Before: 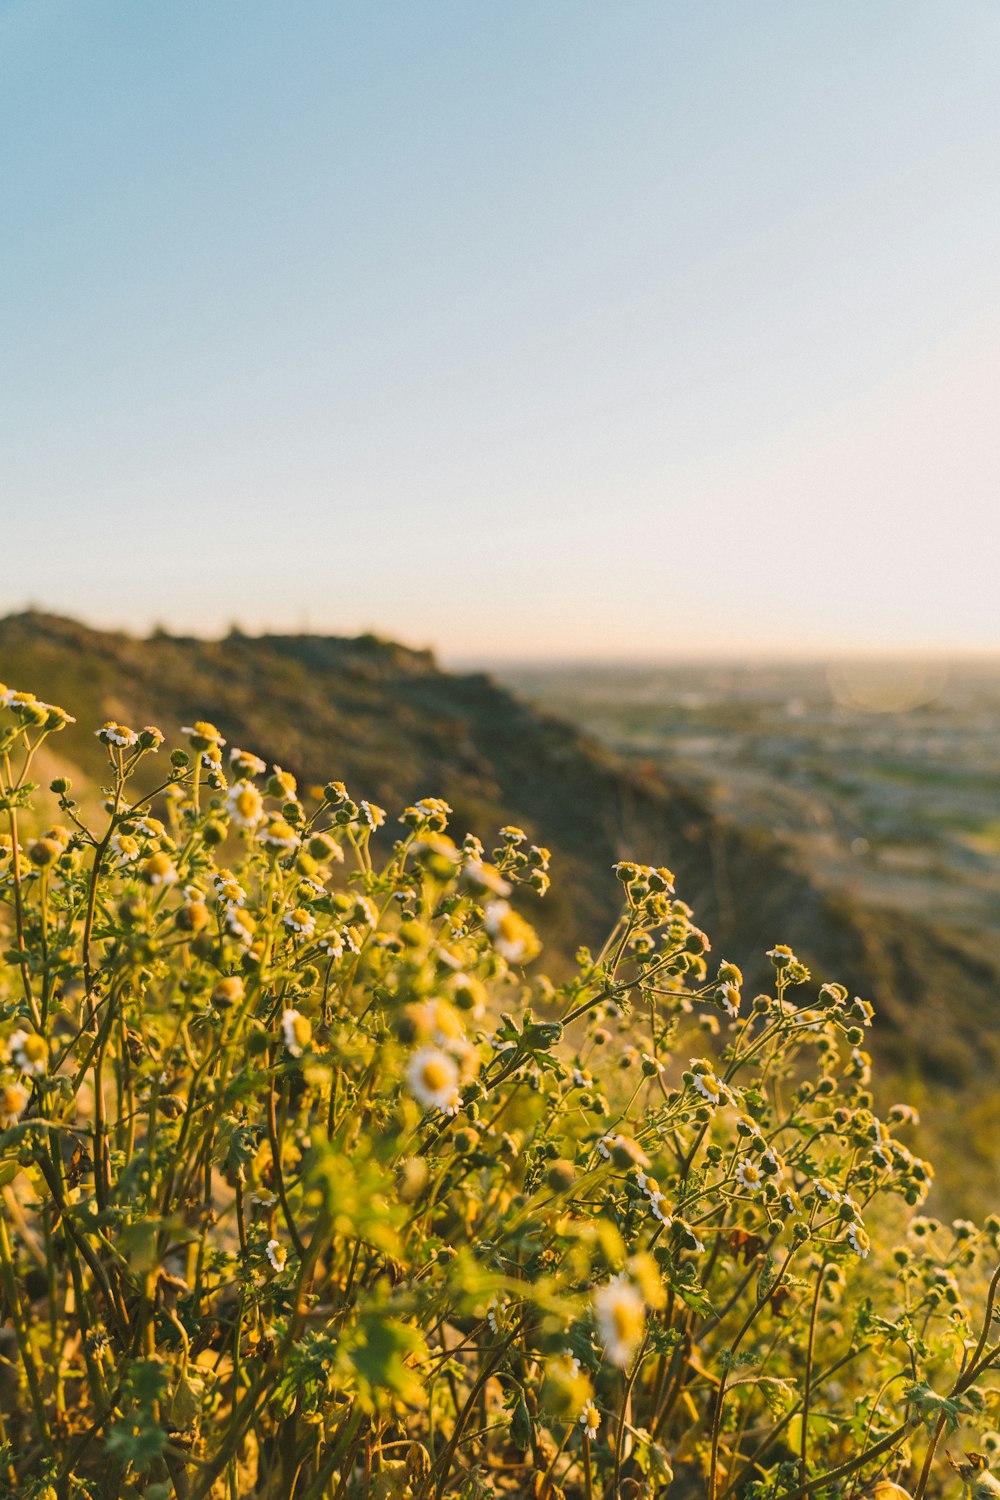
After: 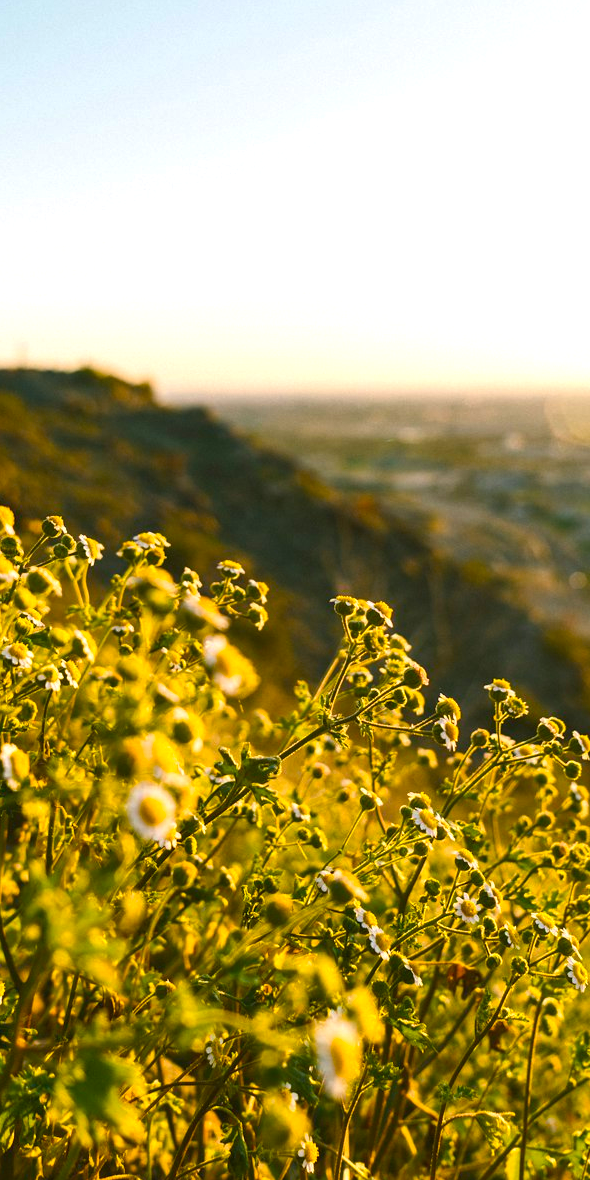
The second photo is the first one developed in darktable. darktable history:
color balance rgb: linear chroma grading › global chroma 16.62%, perceptual saturation grading › highlights -8.63%, perceptual saturation grading › mid-tones 18.66%, perceptual saturation grading › shadows 28.49%, perceptual brilliance grading › highlights 14.22%, perceptual brilliance grading › shadows -18.96%, global vibrance 27.71%
crop and rotate: left 28.256%, top 17.734%, right 12.656%, bottom 3.573%
